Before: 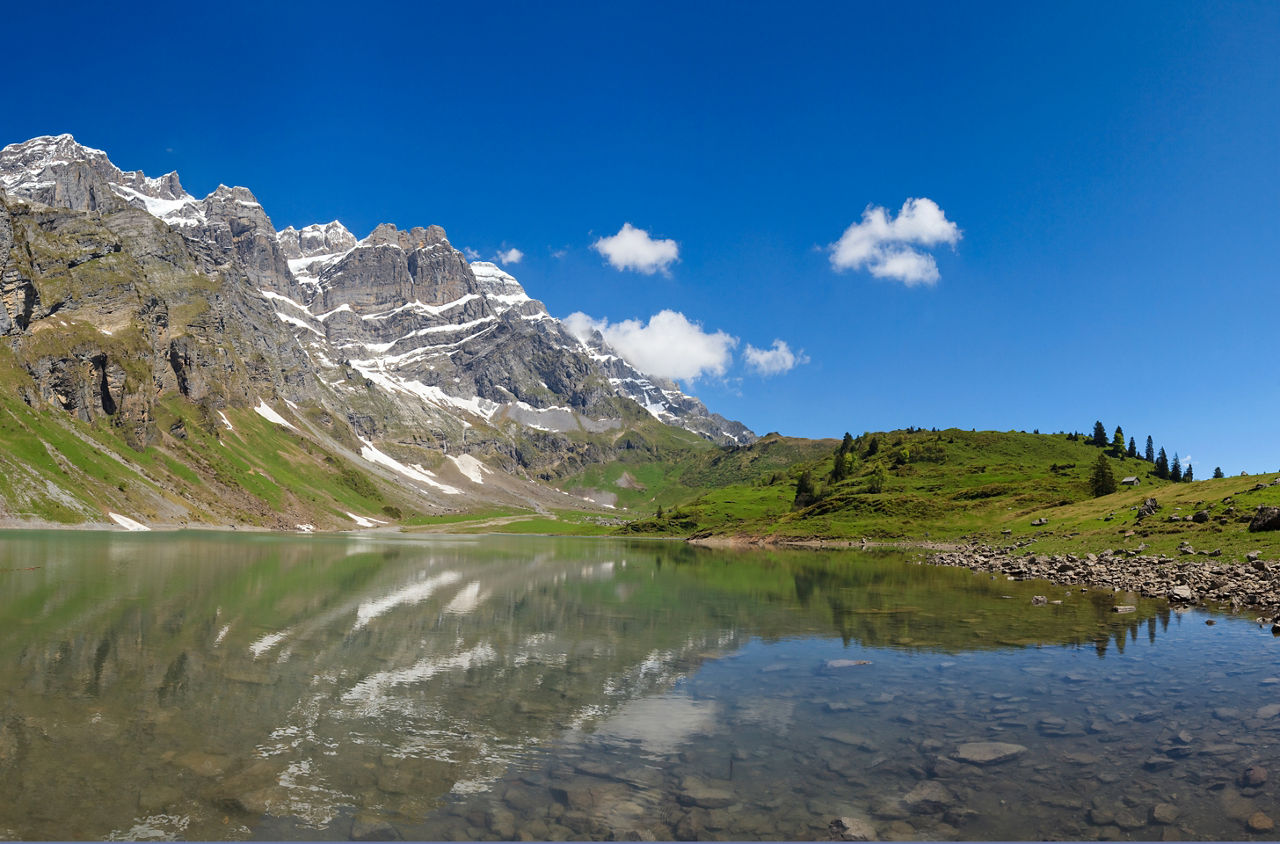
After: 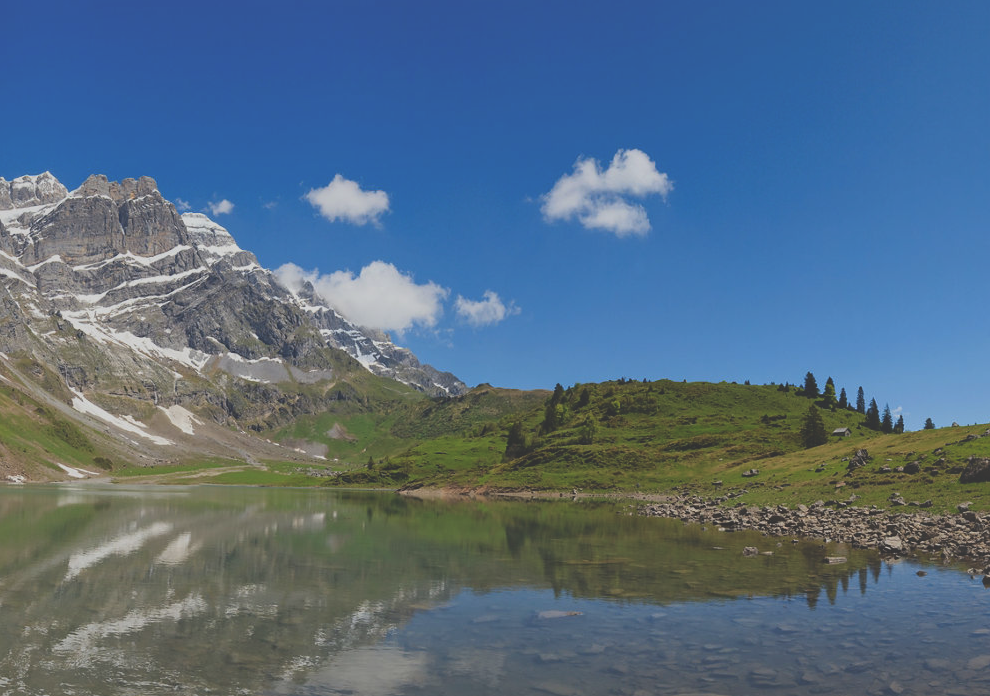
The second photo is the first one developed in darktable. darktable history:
exposure: black level correction -0.034, exposure -0.498 EV, compensate exposure bias true, compensate highlight preservation false
shadows and highlights: on, module defaults
crop: left 22.654%, top 5.92%, bottom 11.596%
